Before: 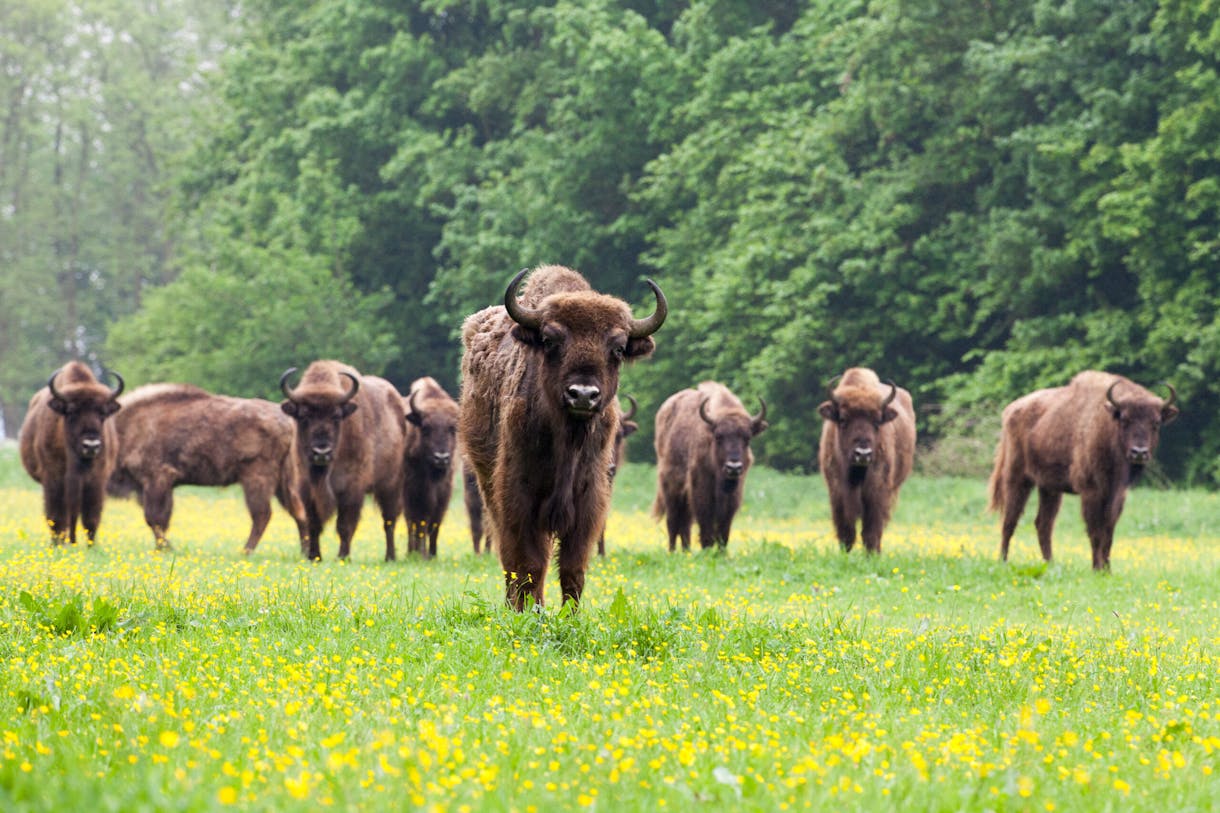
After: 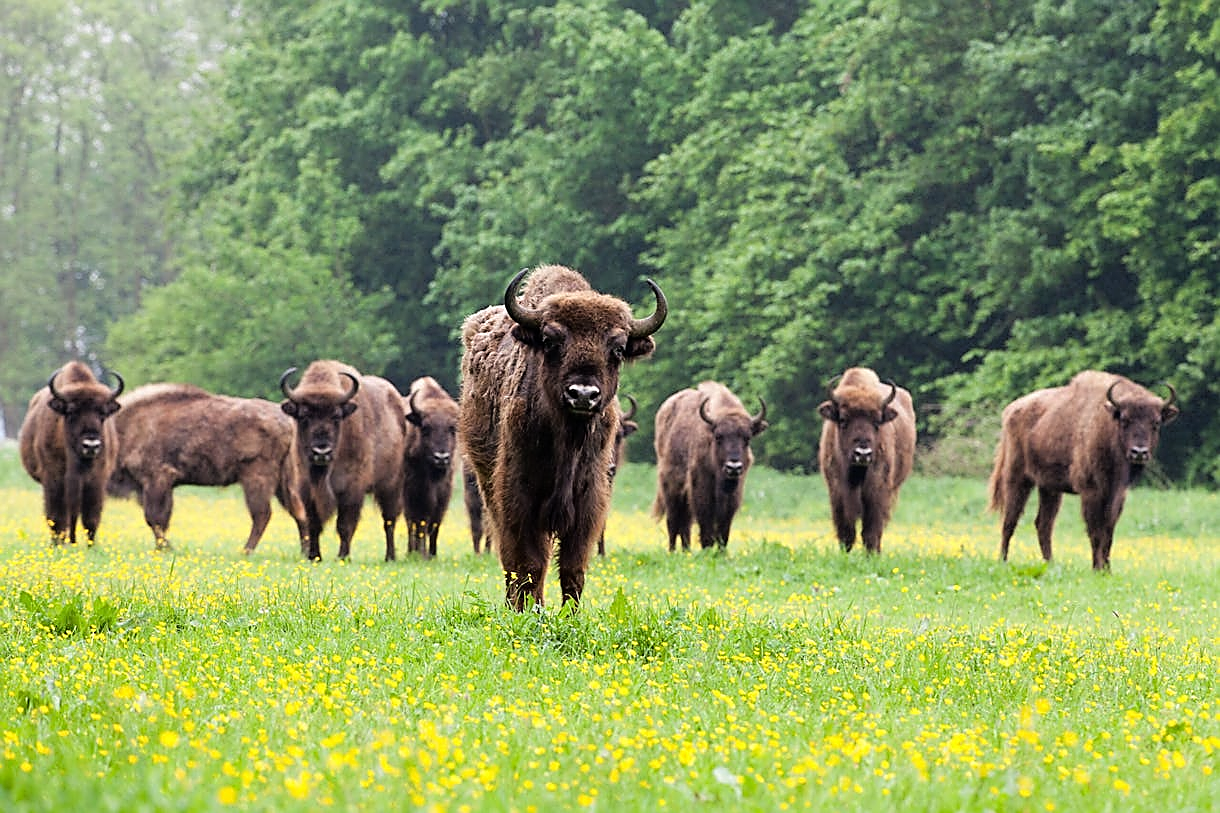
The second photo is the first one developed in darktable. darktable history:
rgb curve: curves: ch0 [(0, 0) (0.136, 0.078) (0.262, 0.245) (0.414, 0.42) (1, 1)], compensate middle gray true, preserve colors basic power
sharpen: radius 1.4, amount 1.25, threshold 0.7
